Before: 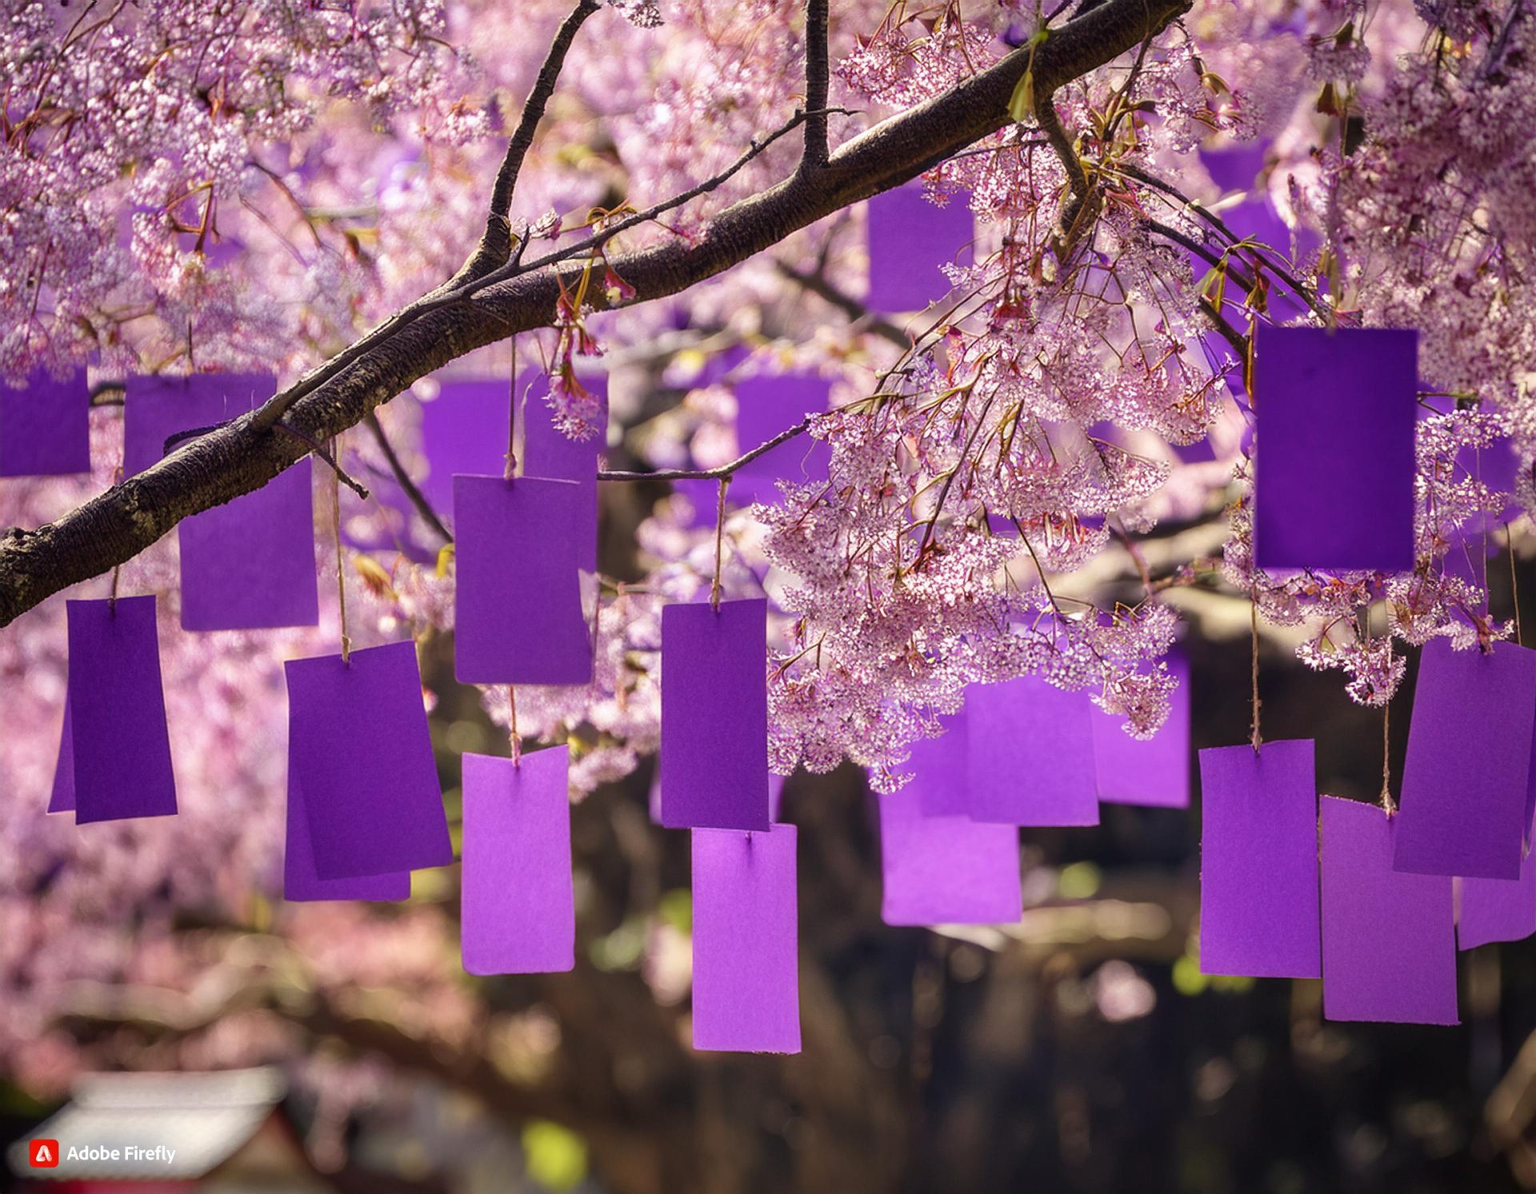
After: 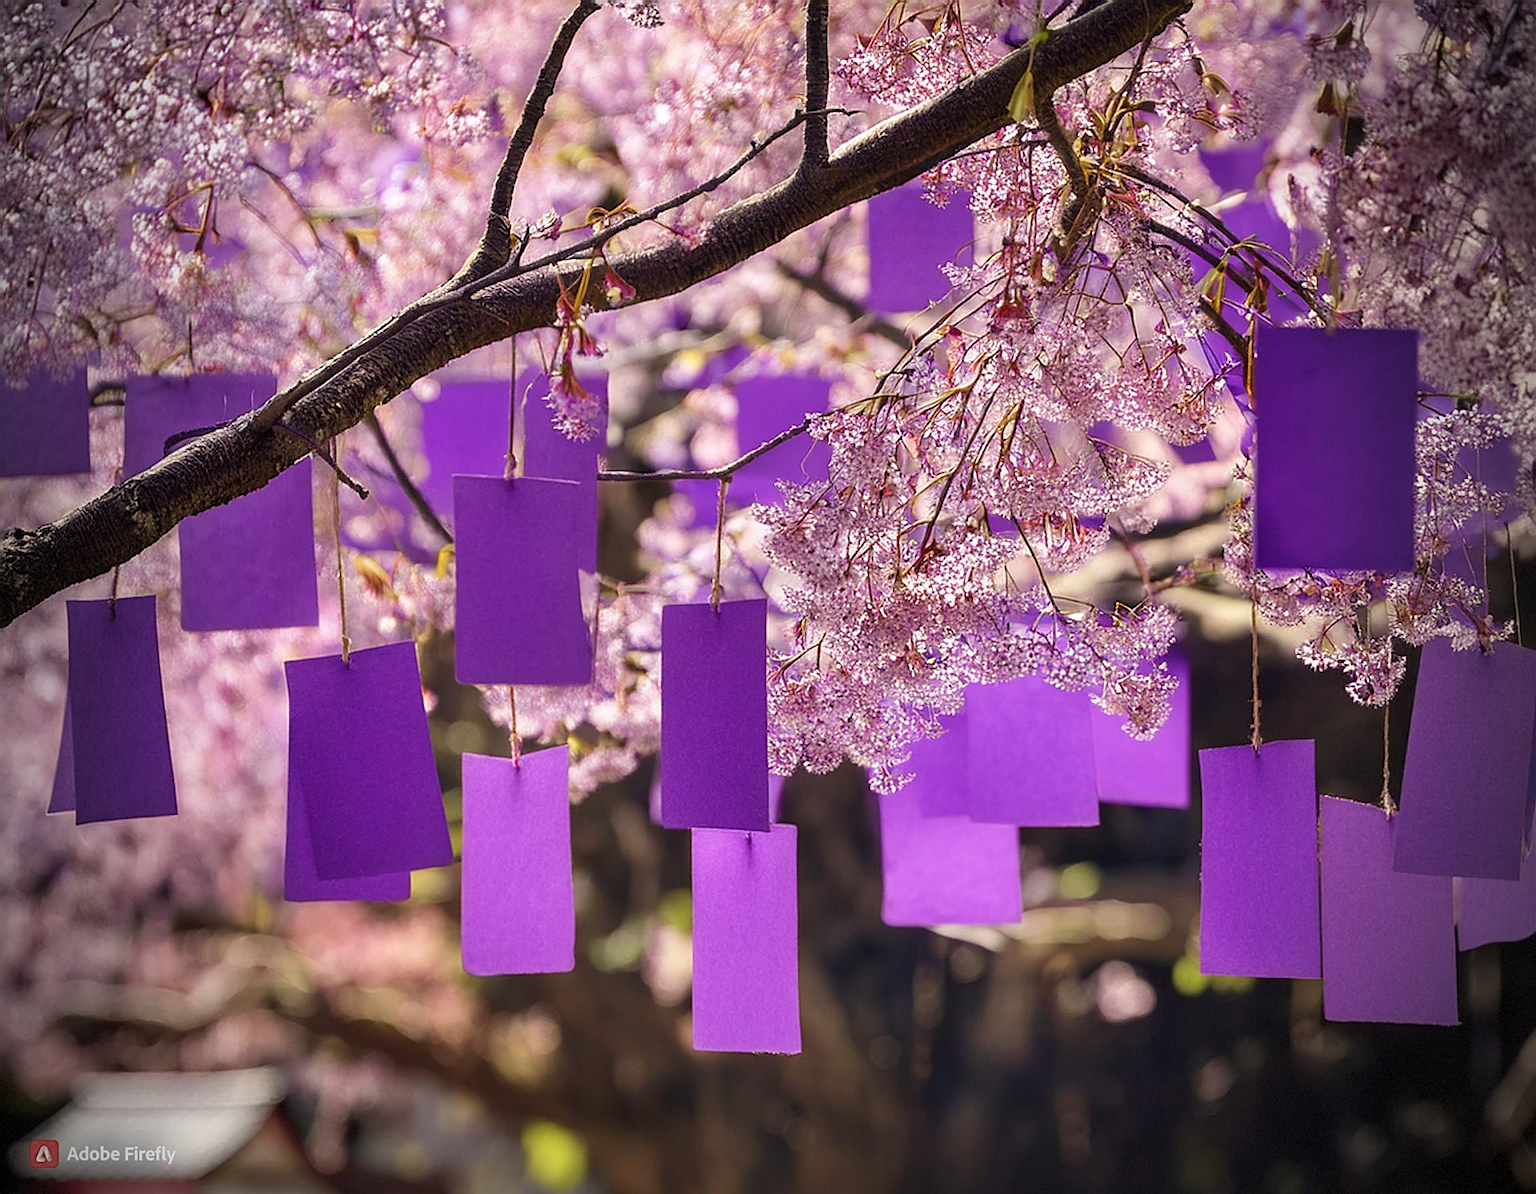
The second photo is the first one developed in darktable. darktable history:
sharpen: on, module defaults
vignetting: fall-off start 96.01%, fall-off radius 100.67%, brightness -0.69, width/height ratio 0.611, dithering 8-bit output
